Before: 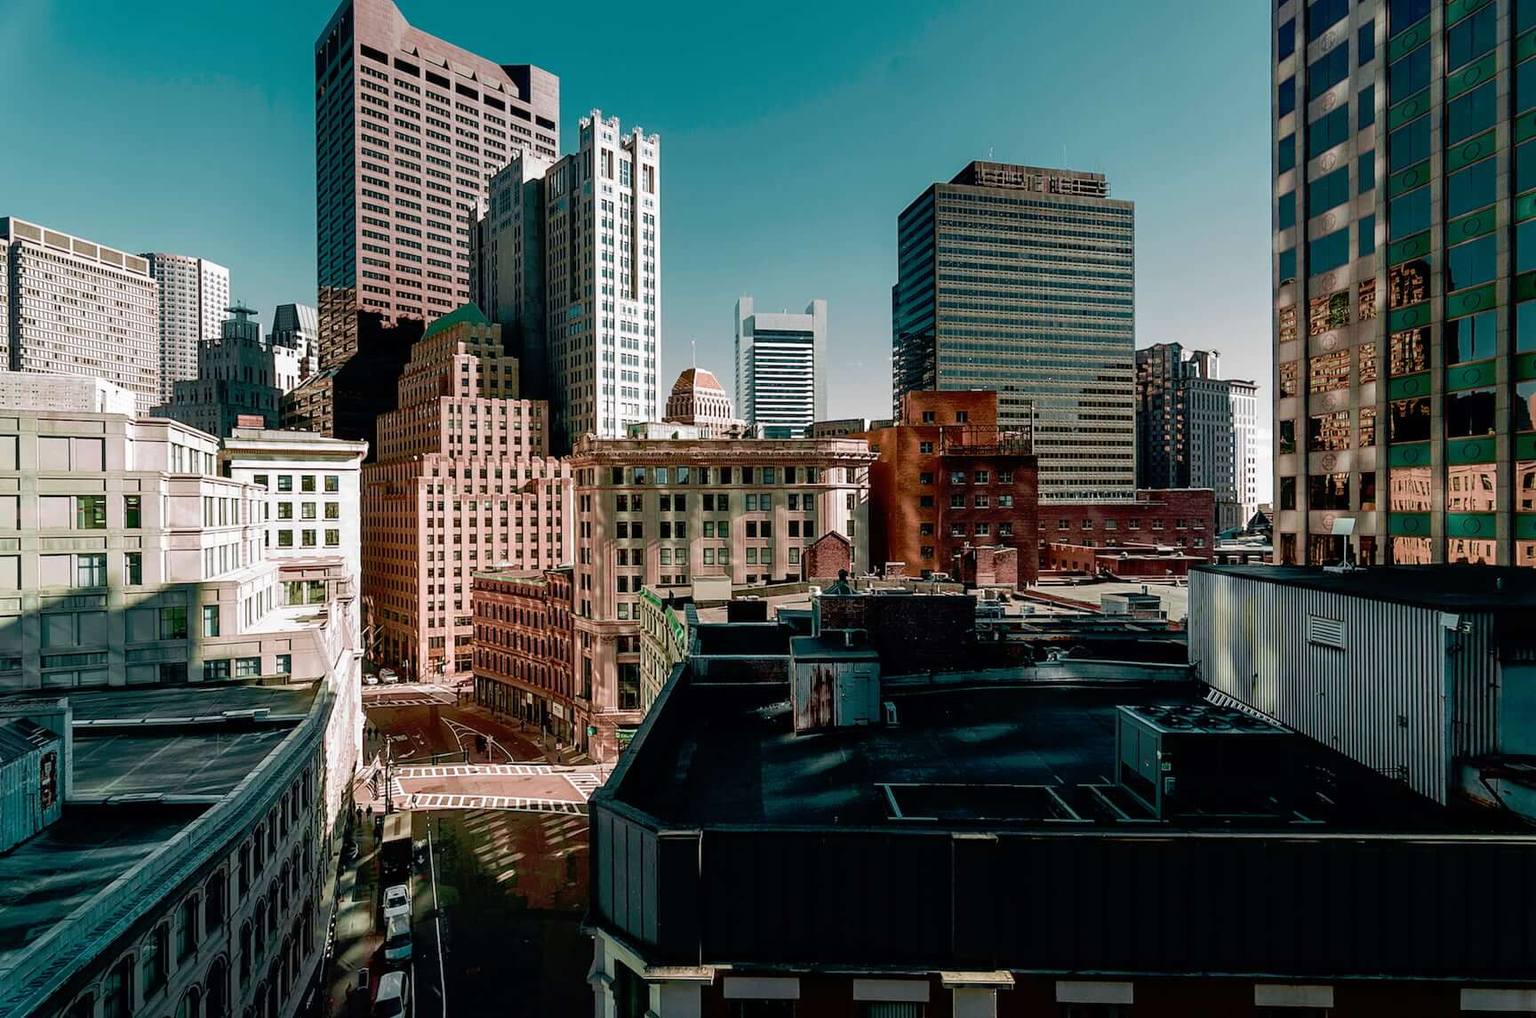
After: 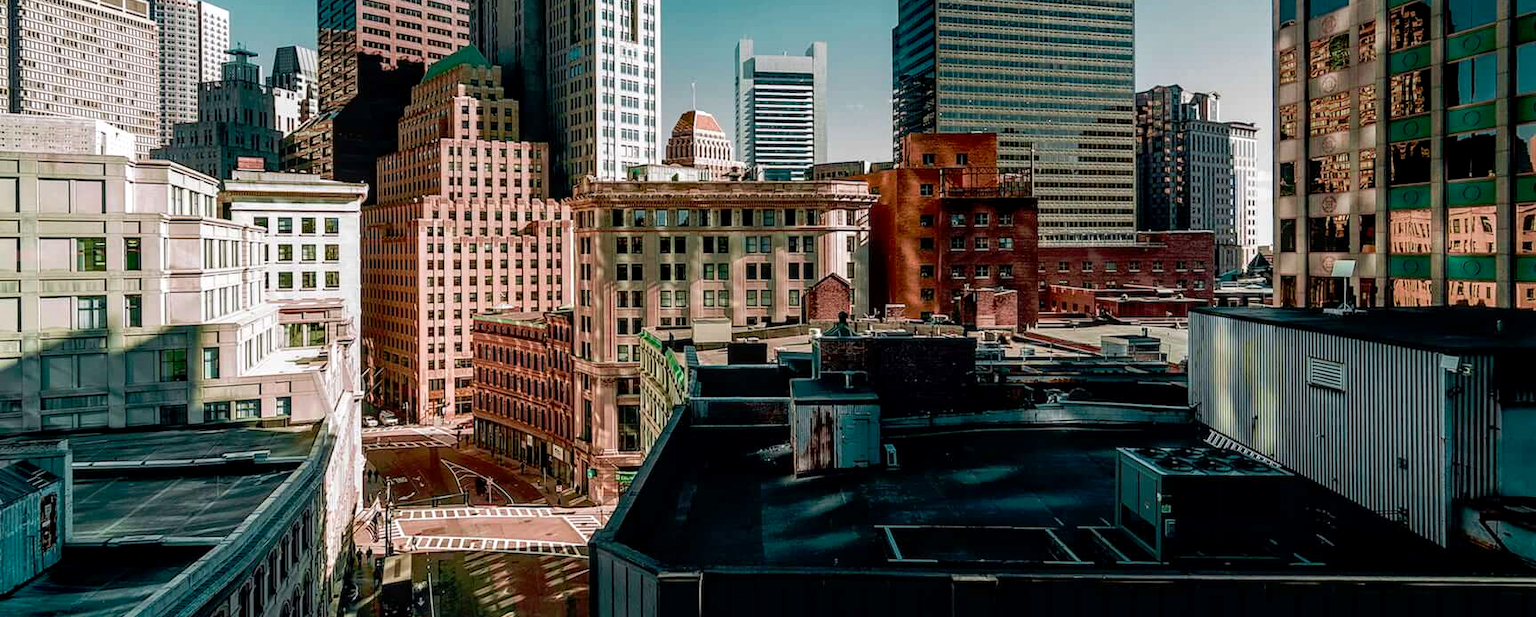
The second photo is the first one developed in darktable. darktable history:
contrast brightness saturation: saturation 0.18
local contrast: on, module defaults
crop and rotate: top 25.357%, bottom 13.942%
